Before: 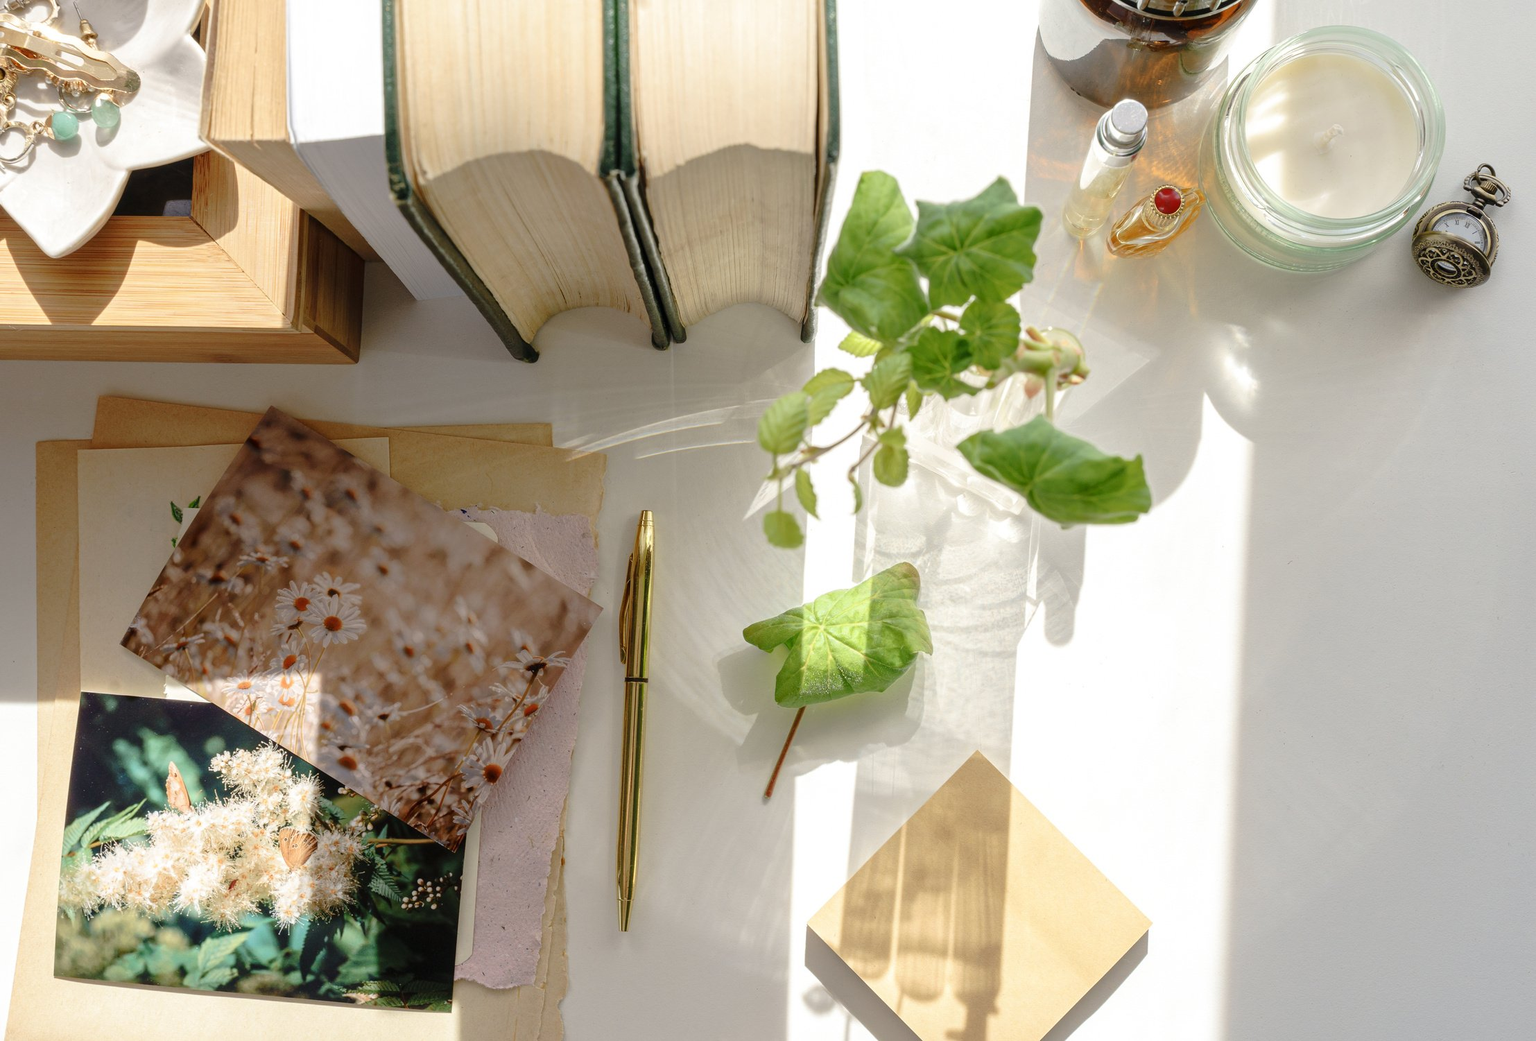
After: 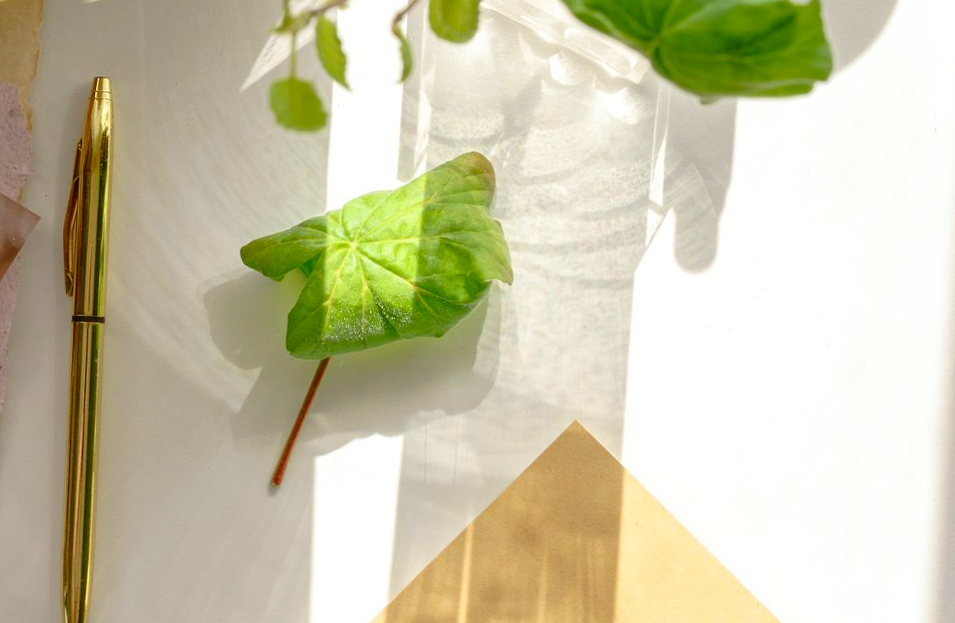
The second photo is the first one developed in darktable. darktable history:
contrast brightness saturation: brightness -0.02, saturation 0.35
crop: left 37.221%, top 45.169%, right 20.63%, bottom 13.777%
rotate and perspective: lens shift (vertical) 0.048, lens shift (horizontal) -0.024, automatic cropping off
